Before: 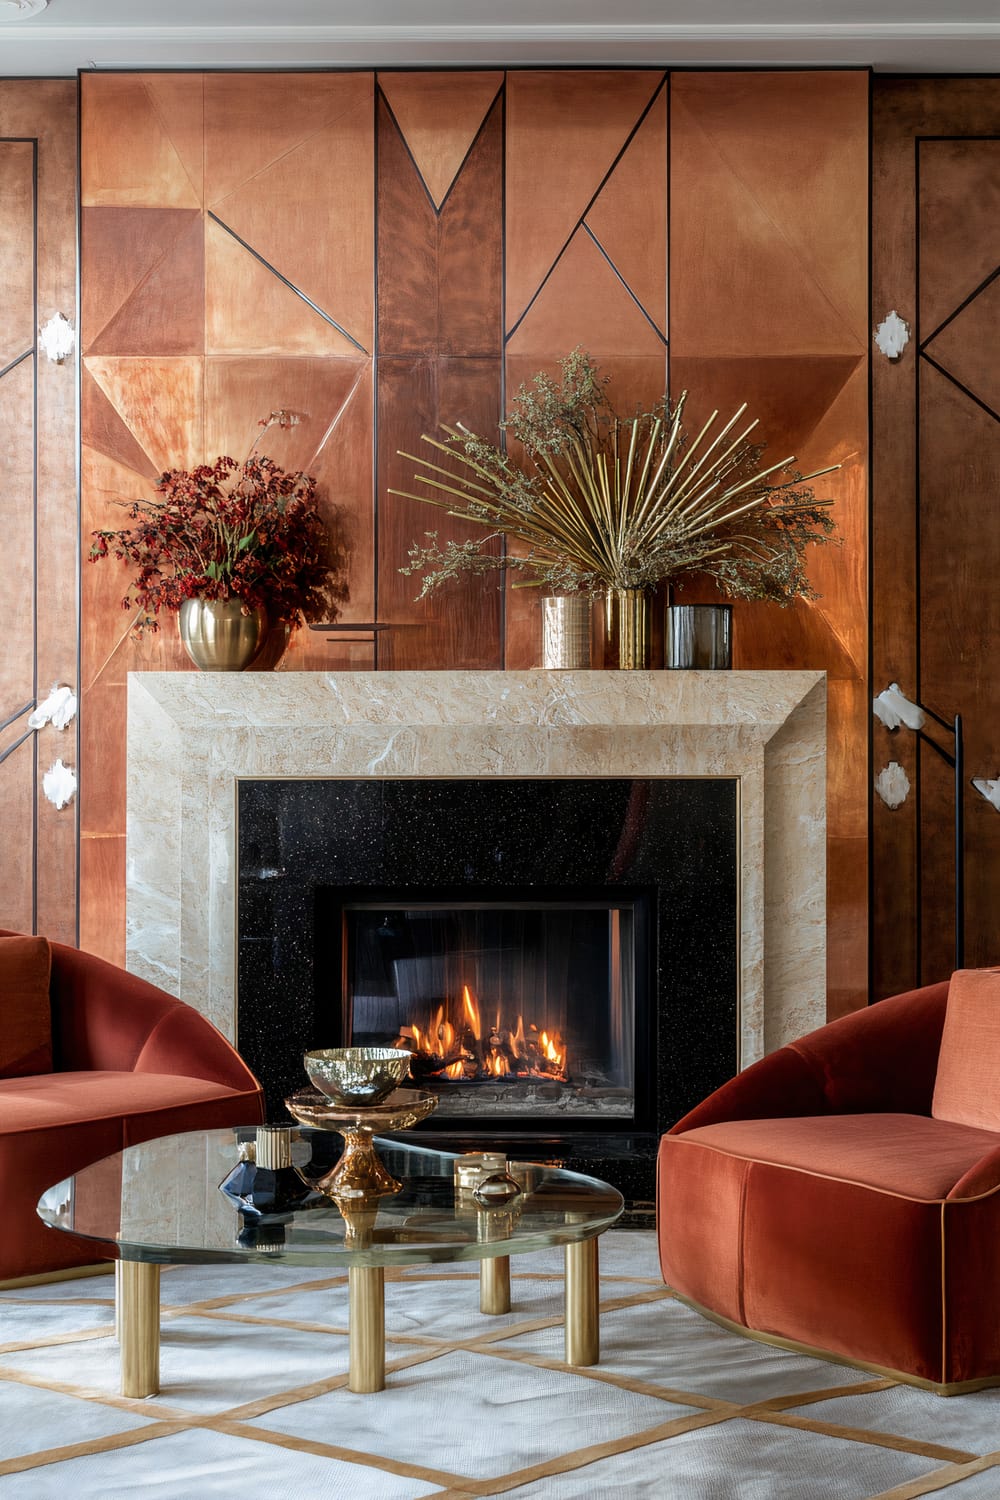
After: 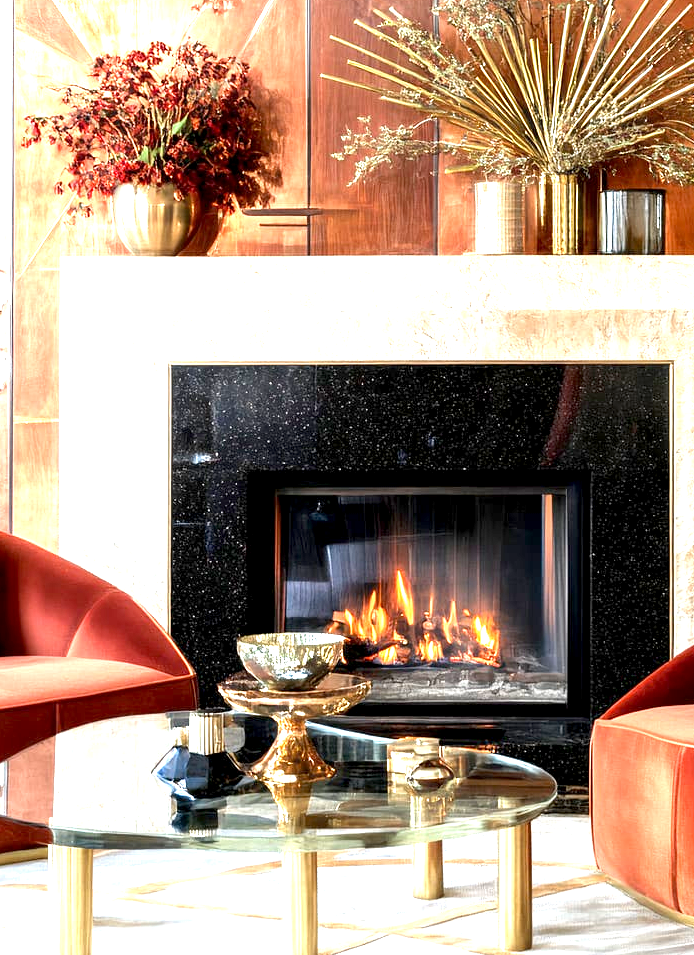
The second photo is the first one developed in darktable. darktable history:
exposure: black level correction 0.002, exposure 1.991 EV, compensate exposure bias true, compensate highlight preservation false
crop: left 6.703%, top 27.692%, right 23.886%, bottom 8.62%
